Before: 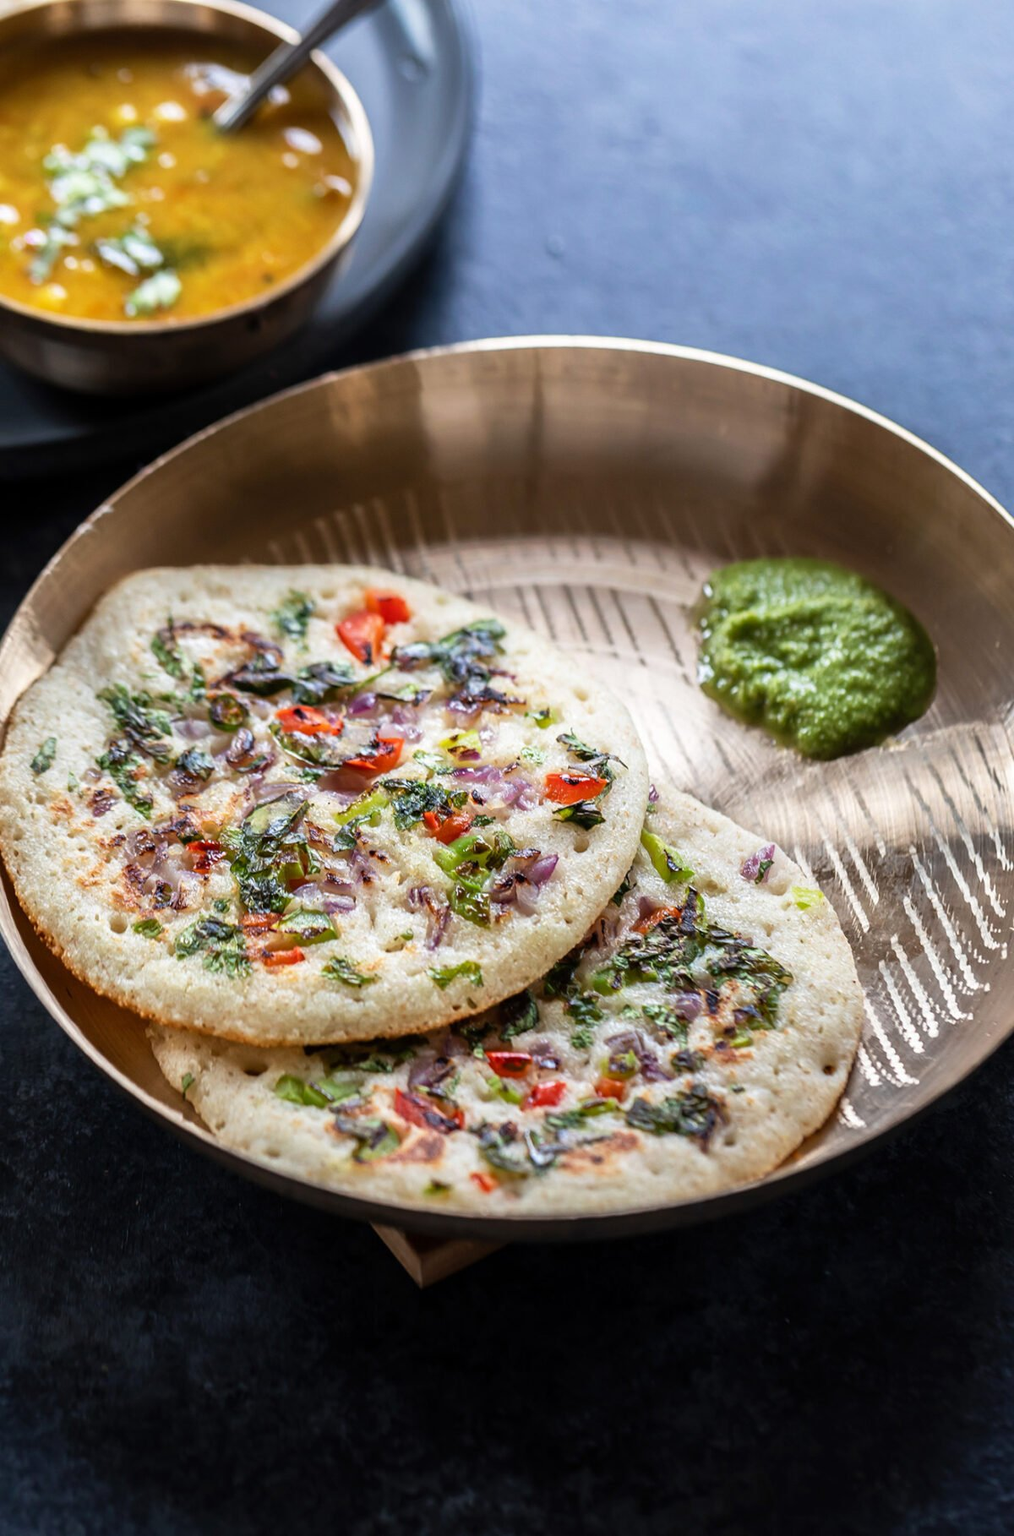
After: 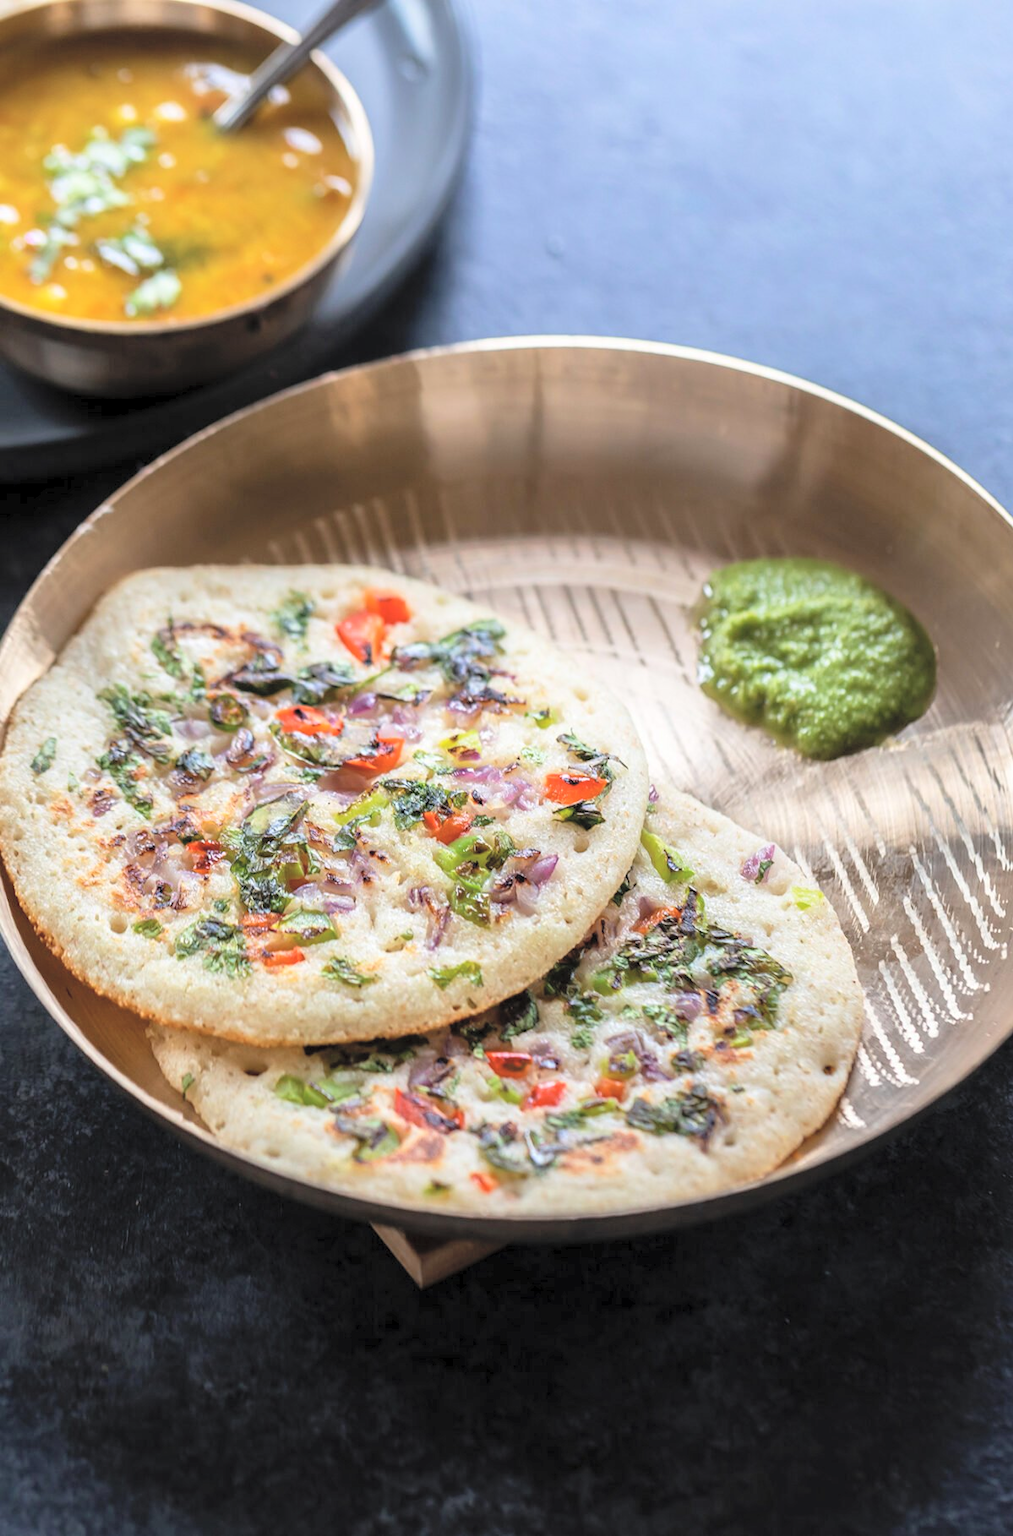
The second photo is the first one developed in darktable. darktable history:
contrast brightness saturation: brightness 0.289
